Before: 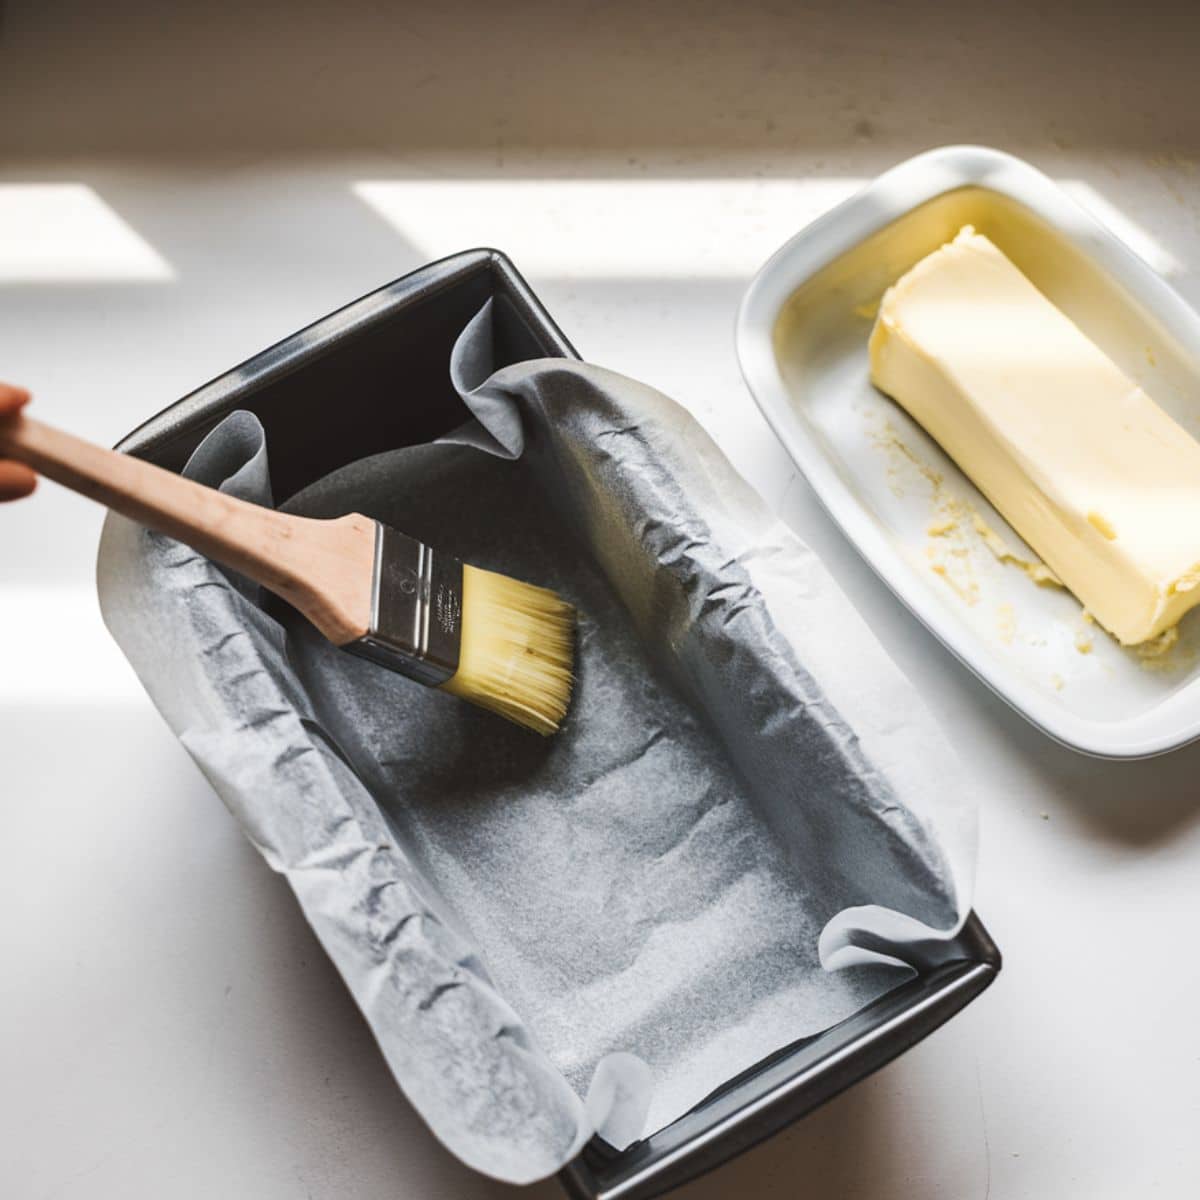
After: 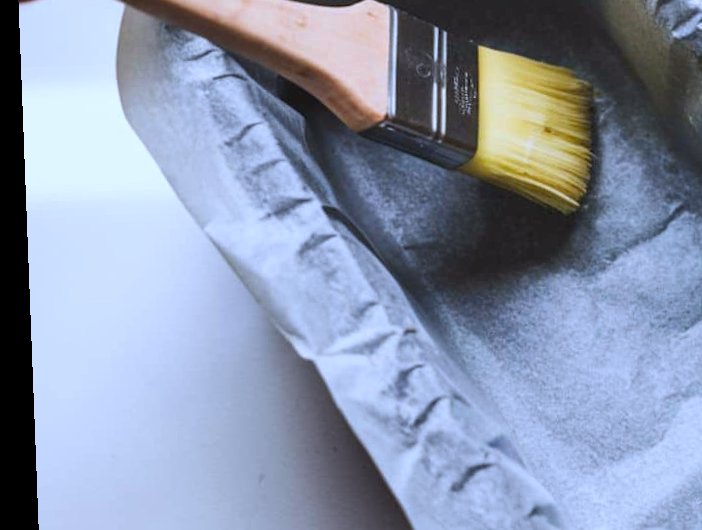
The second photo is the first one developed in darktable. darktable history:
color zones: curves: ch0 [(0, 0.613) (0.01, 0.613) (0.245, 0.448) (0.498, 0.529) (0.642, 0.665) (0.879, 0.777) (0.99, 0.613)]; ch1 [(0, 0) (0.143, 0) (0.286, 0) (0.429, 0) (0.571, 0) (0.714, 0) (0.857, 0)], mix -121.96%
white balance: red 0.948, green 1.02, blue 1.176
rotate and perspective: rotation -2.22°, lens shift (horizontal) -0.022, automatic cropping off
crop: top 44.483%, right 43.593%, bottom 12.892%
